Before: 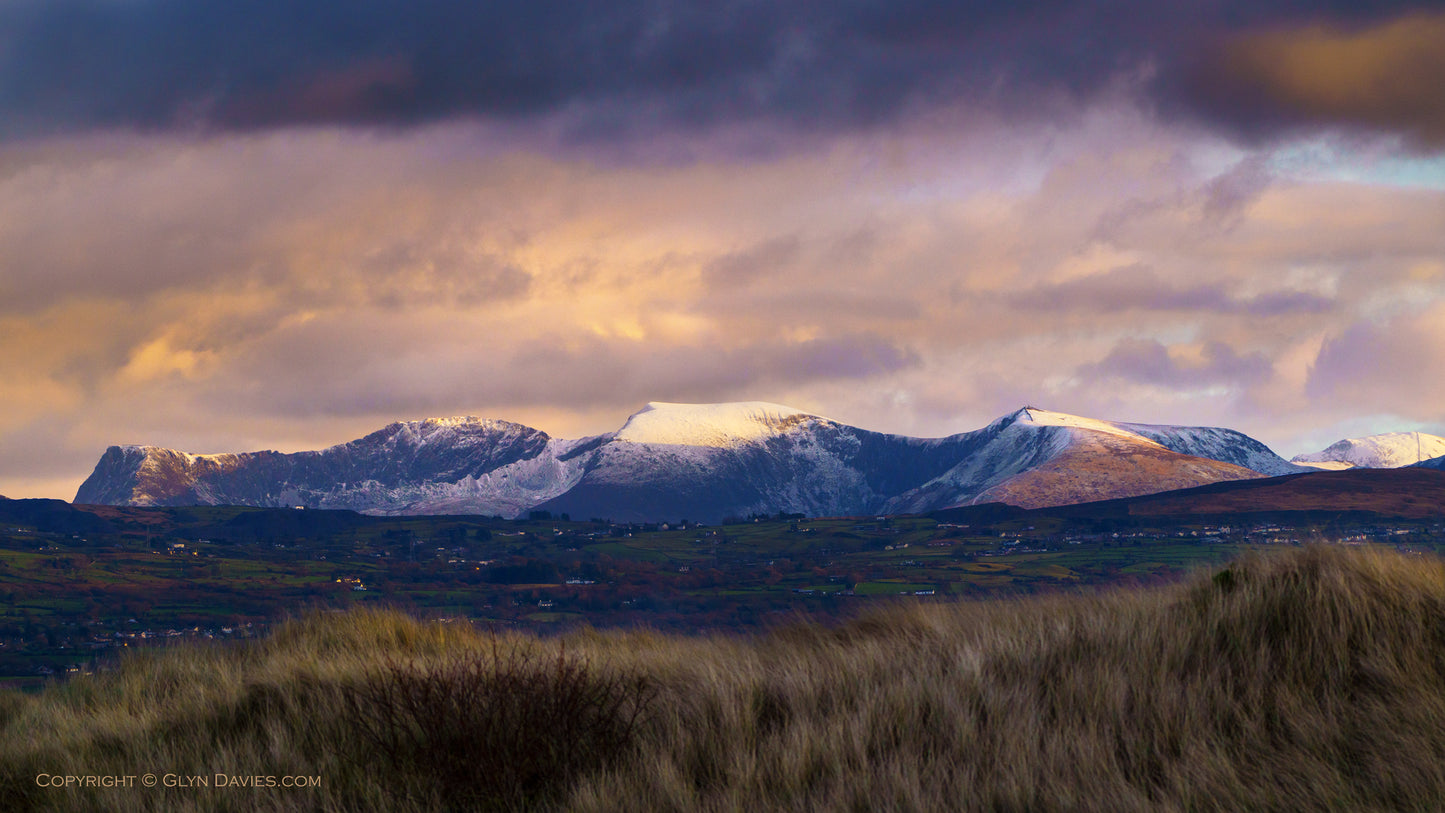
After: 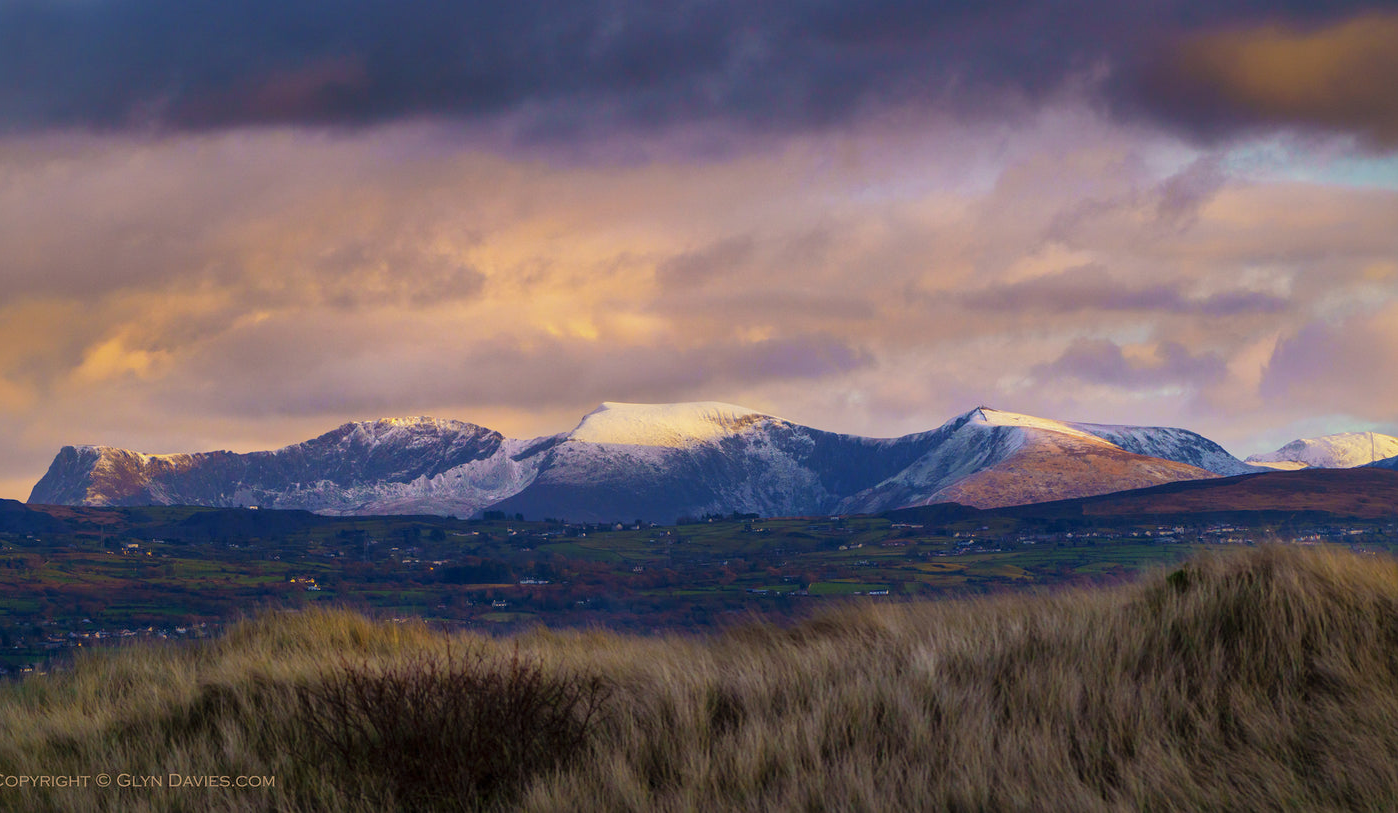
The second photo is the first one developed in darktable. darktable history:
crop and rotate: left 3.238%
shadows and highlights: shadows 40, highlights -60
